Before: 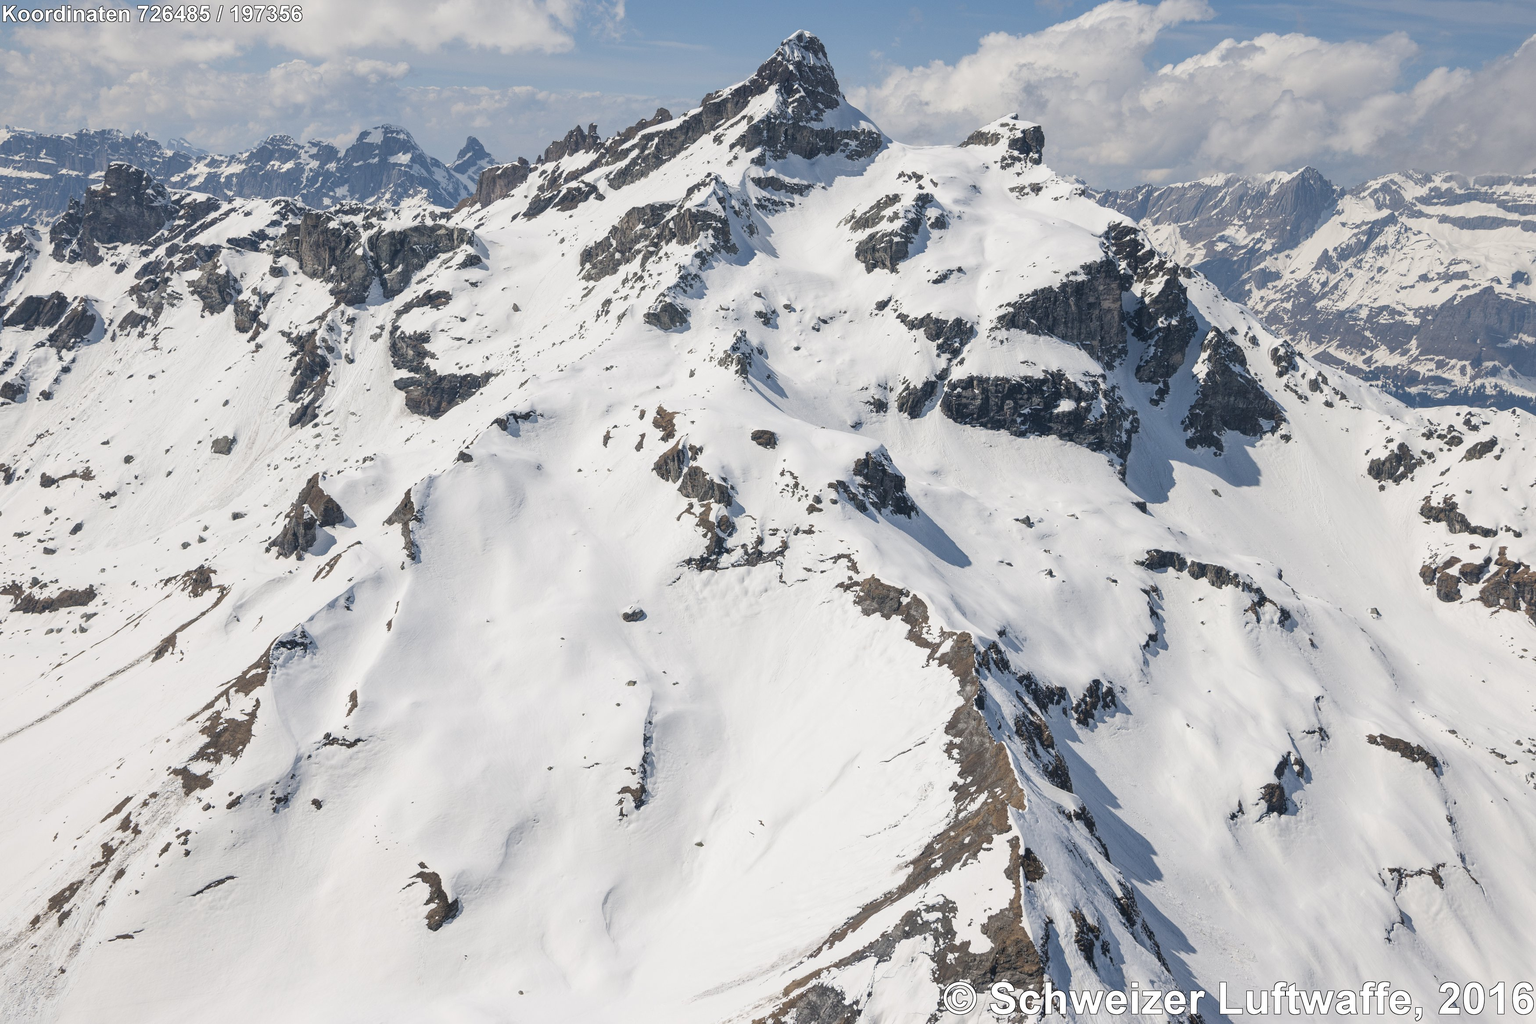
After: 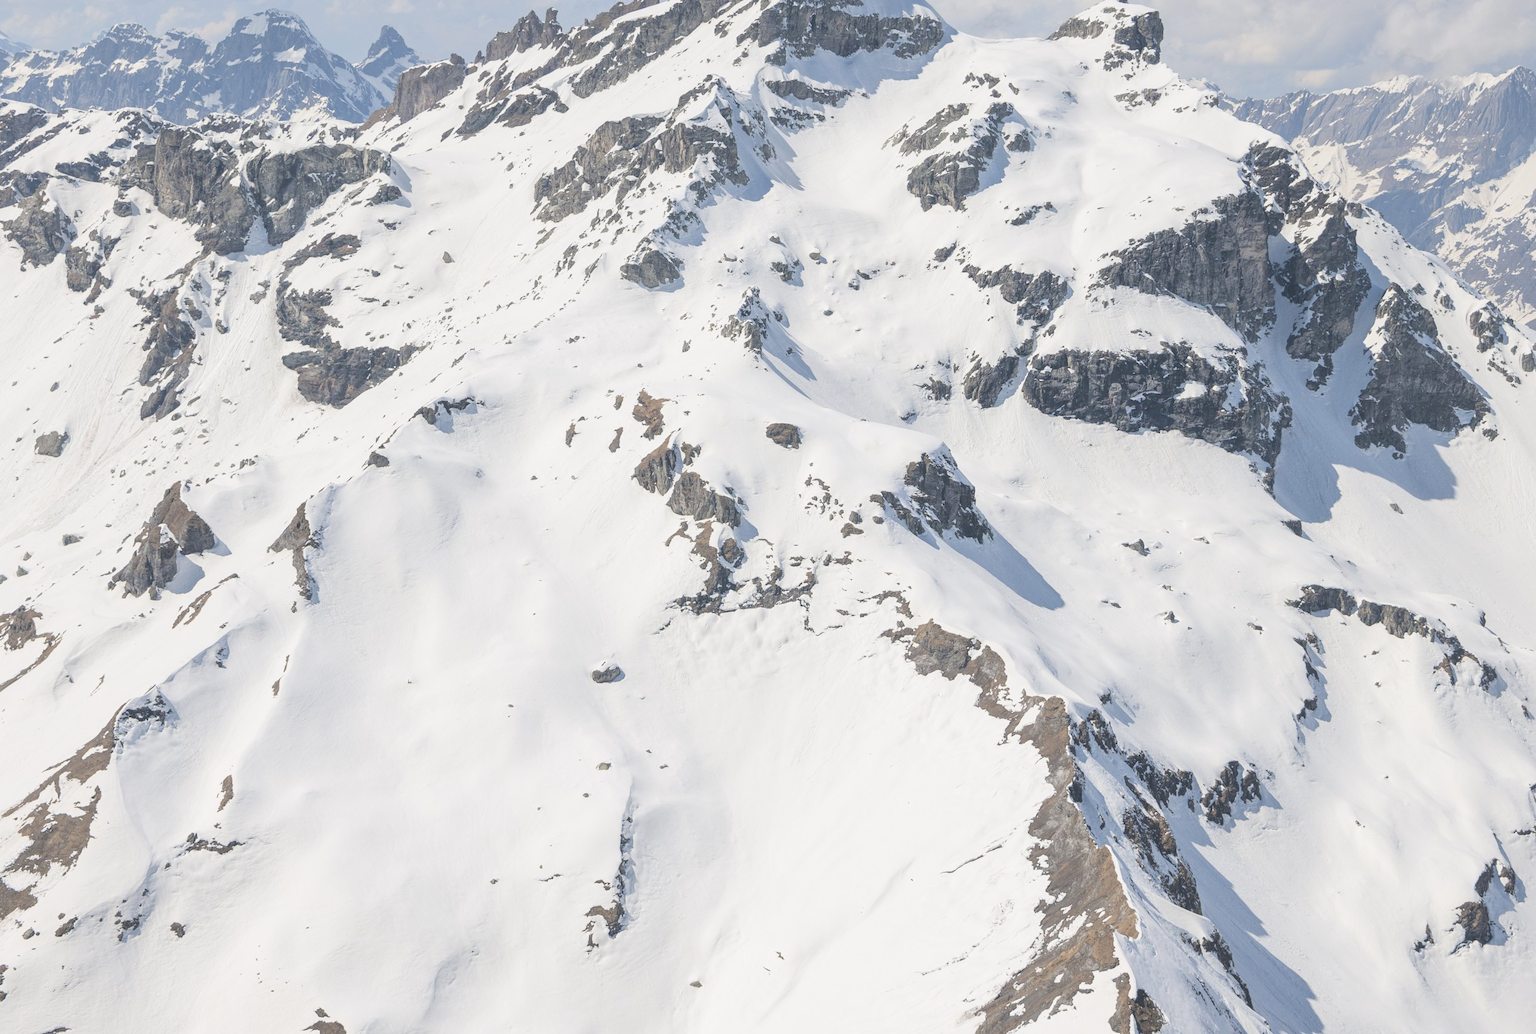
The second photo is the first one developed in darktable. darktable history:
contrast brightness saturation: brightness 0.278
crop and rotate: left 12.105%, top 11.493%, right 14.048%, bottom 13.866%
